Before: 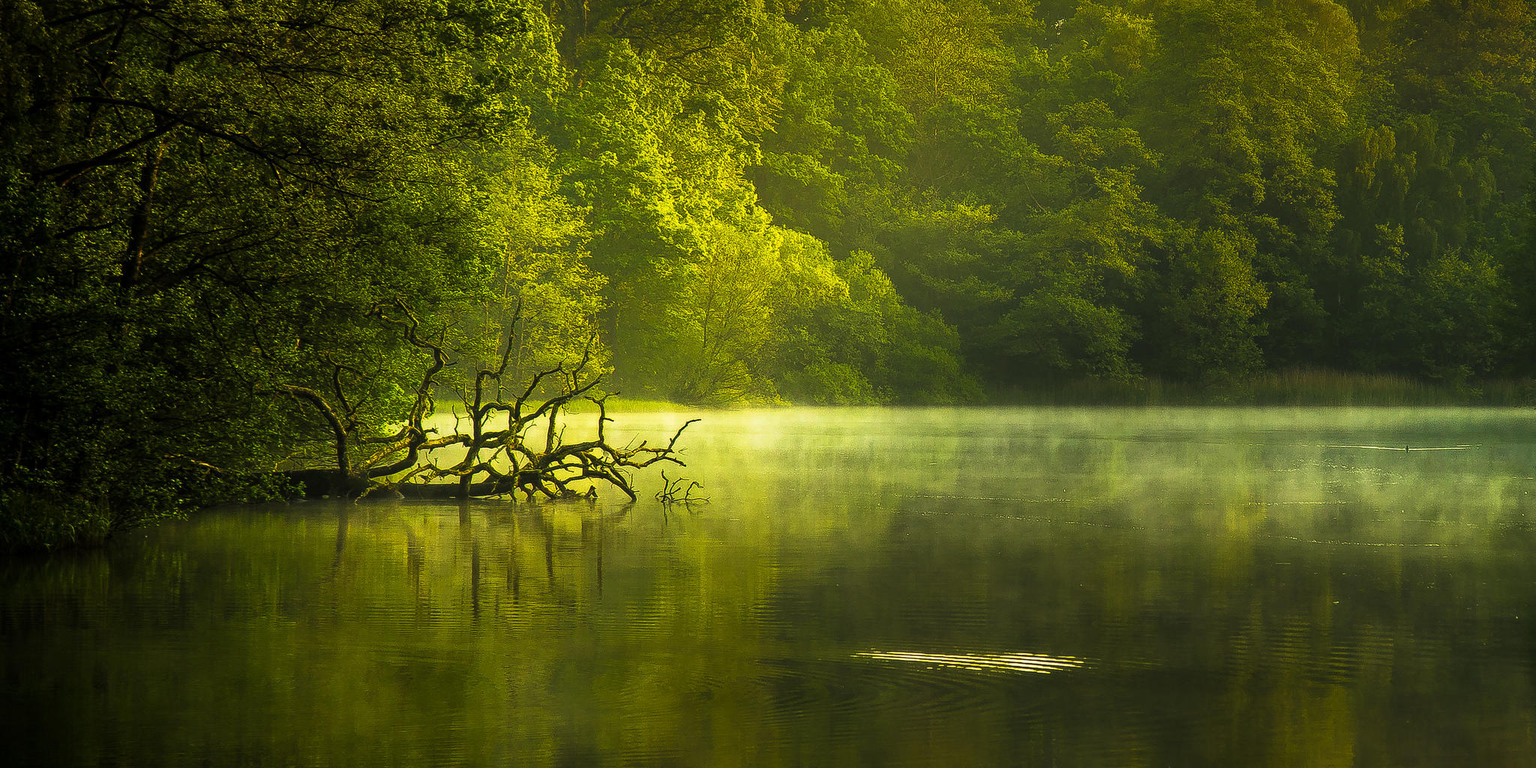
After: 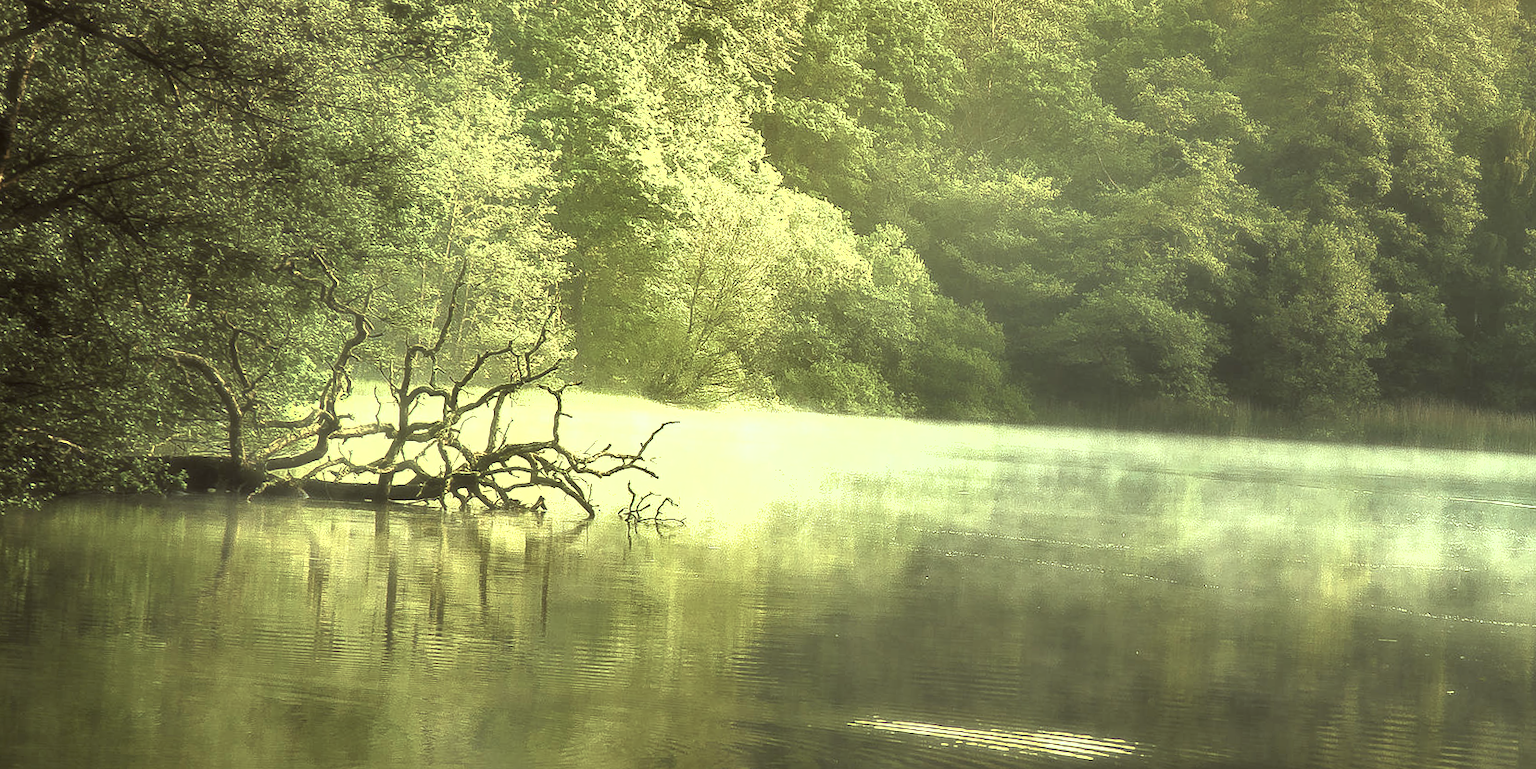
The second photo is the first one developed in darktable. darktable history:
crop and rotate: angle -3.28°, left 5.145%, top 5.159%, right 4.75%, bottom 4.529%
exposure: black level correction 0, exposure 1.456 EV, compensate highlight preservation false
color correction: highlights a* -5, highlights b* -3.11, shadows a* 3.71, shadows b* 4.17
shadows and highlights: shadows 6.19, soften with gaussian
haze removal: strength -0.101, compatibility mode true, adaptive false
contrast brightness saturation: contrast -0.057, saturation -0.418
